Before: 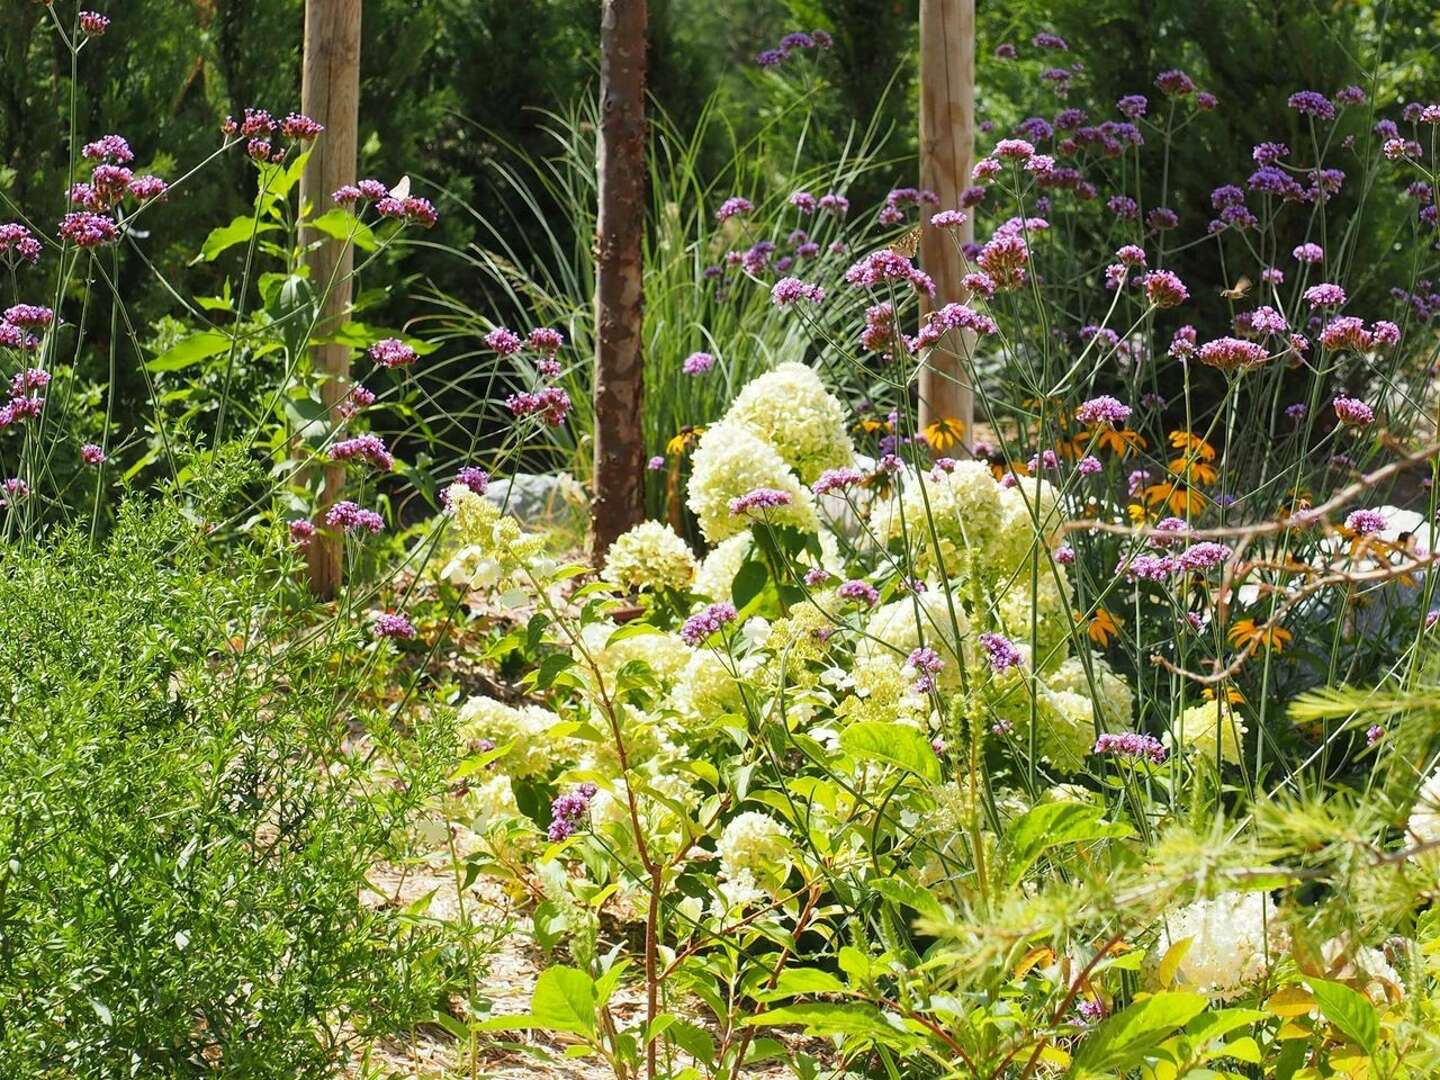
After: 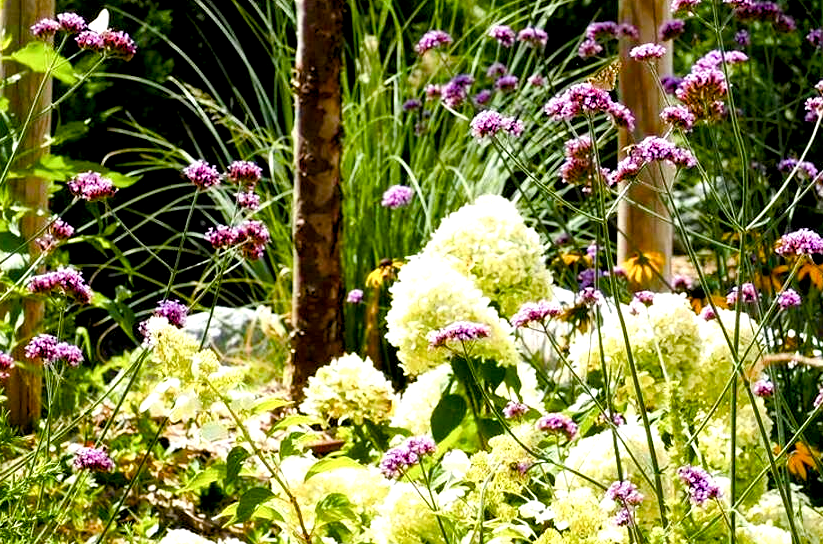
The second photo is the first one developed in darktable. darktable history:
tone equalizer: -8 EV -0.417 EV, -7 EV -0.389 EV, -6 EV -0.333 EV, -5 EV -0.222 EV, -3 EV 0.222 EV, -2 EV 0.333 EV, -1 EV 0.389 EV, +0 EV 0.417 EV, edges refinement/feathering 500, mask exposure compensation -1.57 EV, preserve details no
color balance rgb: shadows lift › luminance -9.41%, highlights gain › luminance 17.6%, global offset › luminance -1.45%, perceptual saturation grading › highlights -17.77%, perceptual saturation grading › mid-tones 33.1%, perceptual saturation grading › shadows 50.52%, global vibrance 24.22%
crop: left 20.932%, top 15.471%, right 21.848%, bottom 34.081%
